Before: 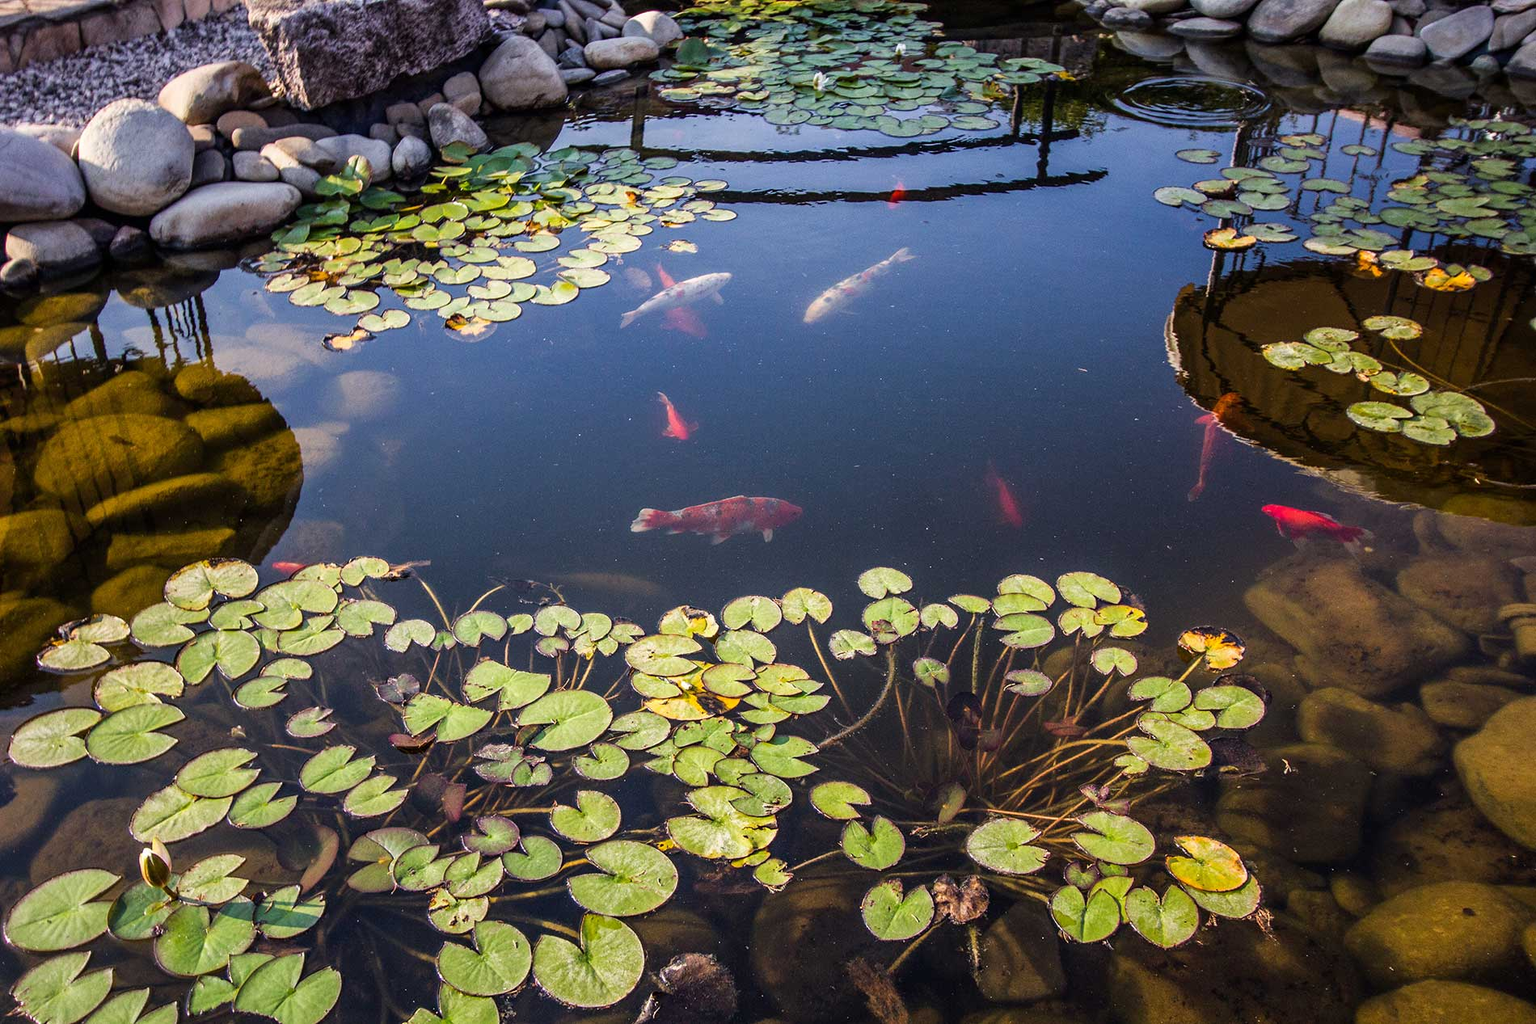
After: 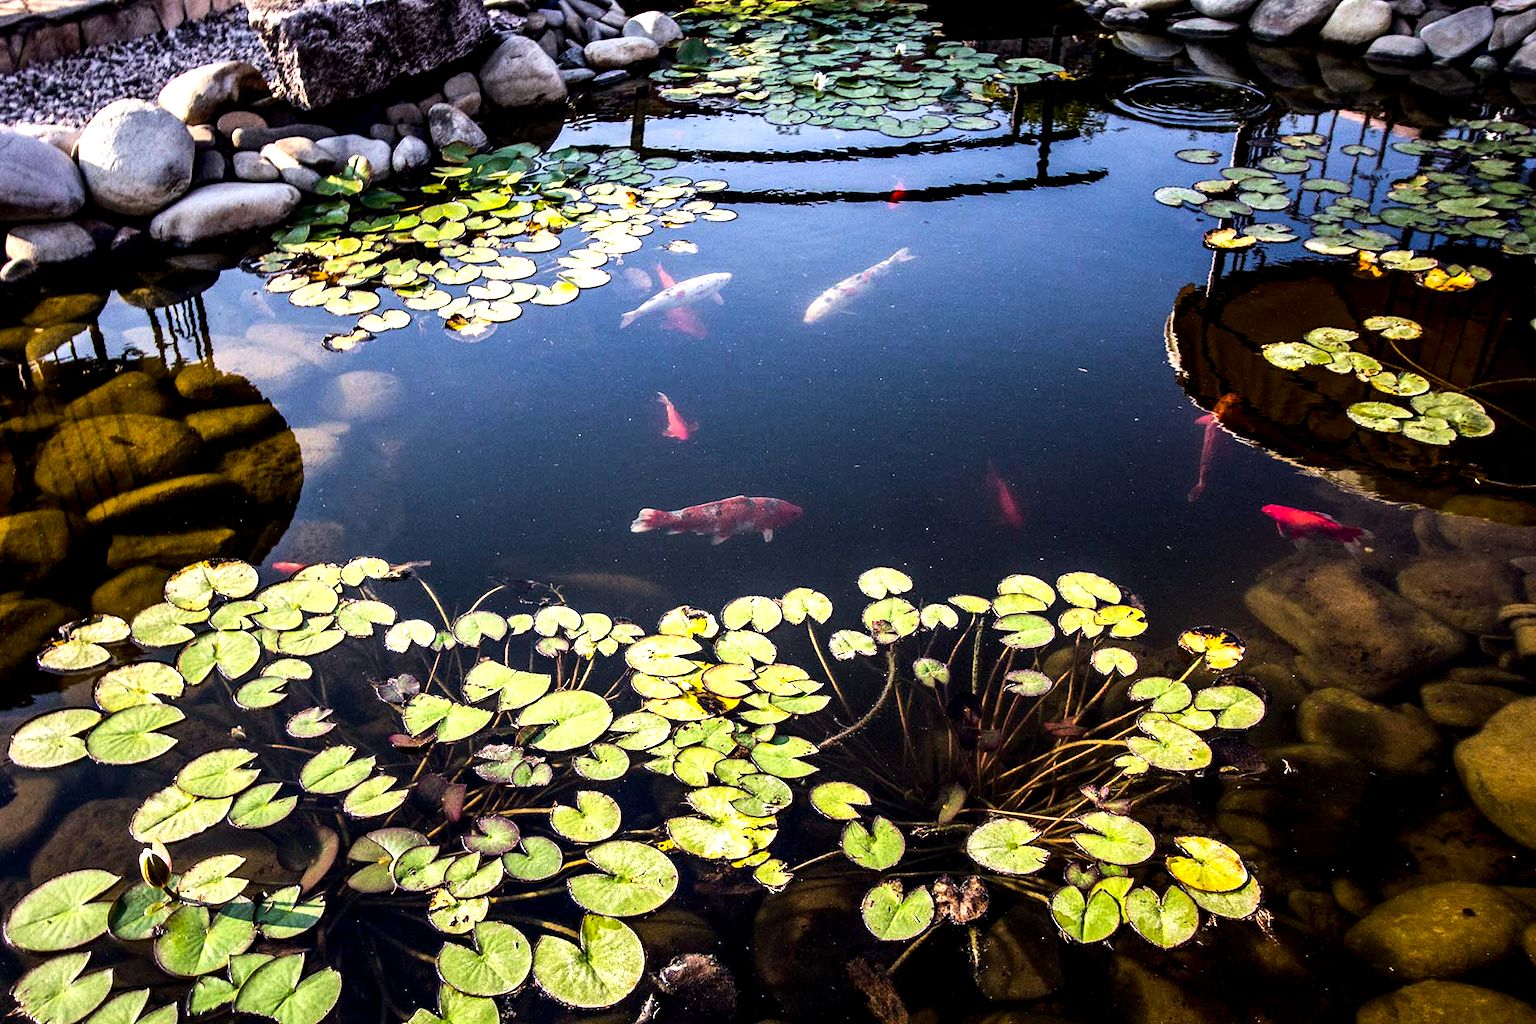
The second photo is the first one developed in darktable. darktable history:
exposure: black level correction 0.012, compensate exposure bias true, compensate highlight preservation false
tone equalizer: -8 EV -1.05 EV, -7 EV -1.03 EV, -6 EV -0.869 EV, -5 EV -0.543 EV, -3 EV 0.577 EV, -2 EV 0.848 EV, -1 EV 0.987 EV, +0 EV 1.07 EV, edges refinement/feathering 500, mask exposure compensation -1.57 EV, preserve details no
